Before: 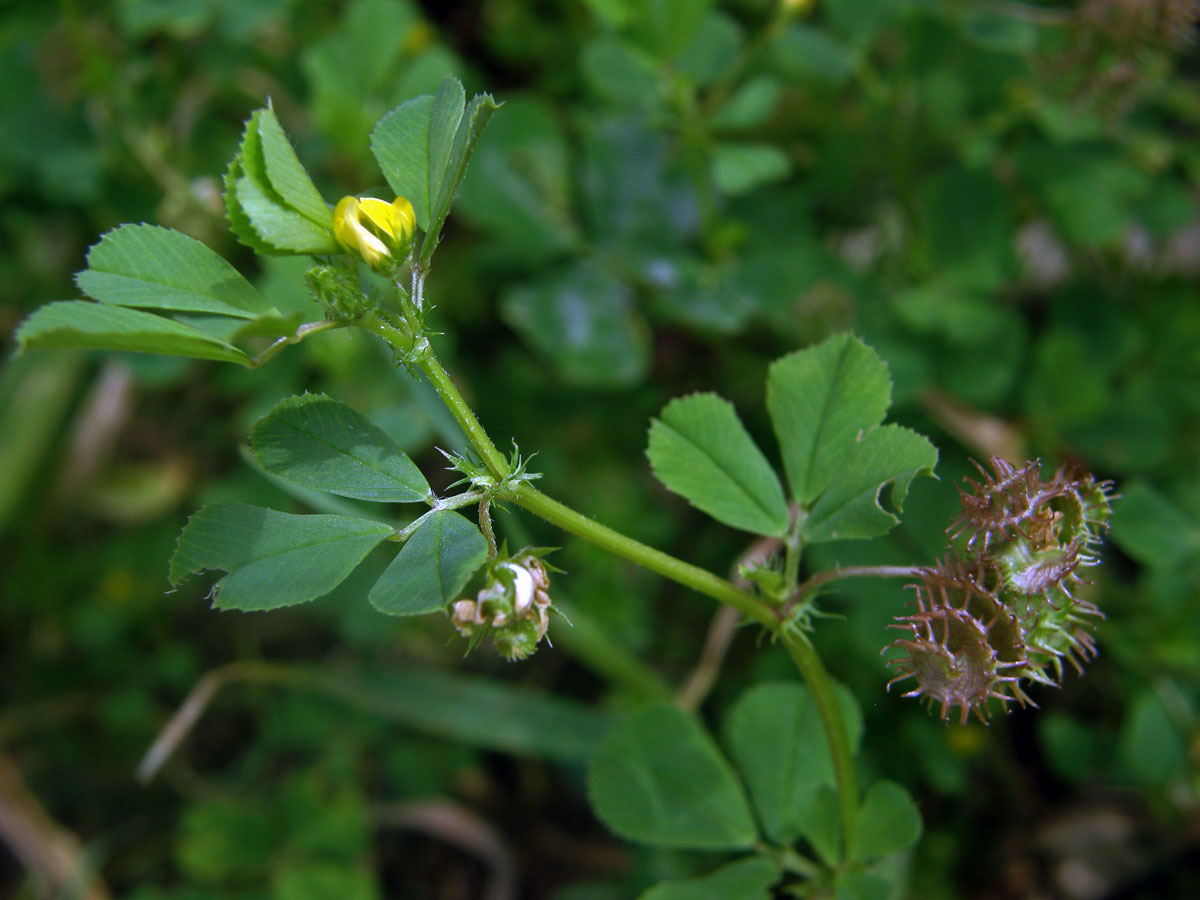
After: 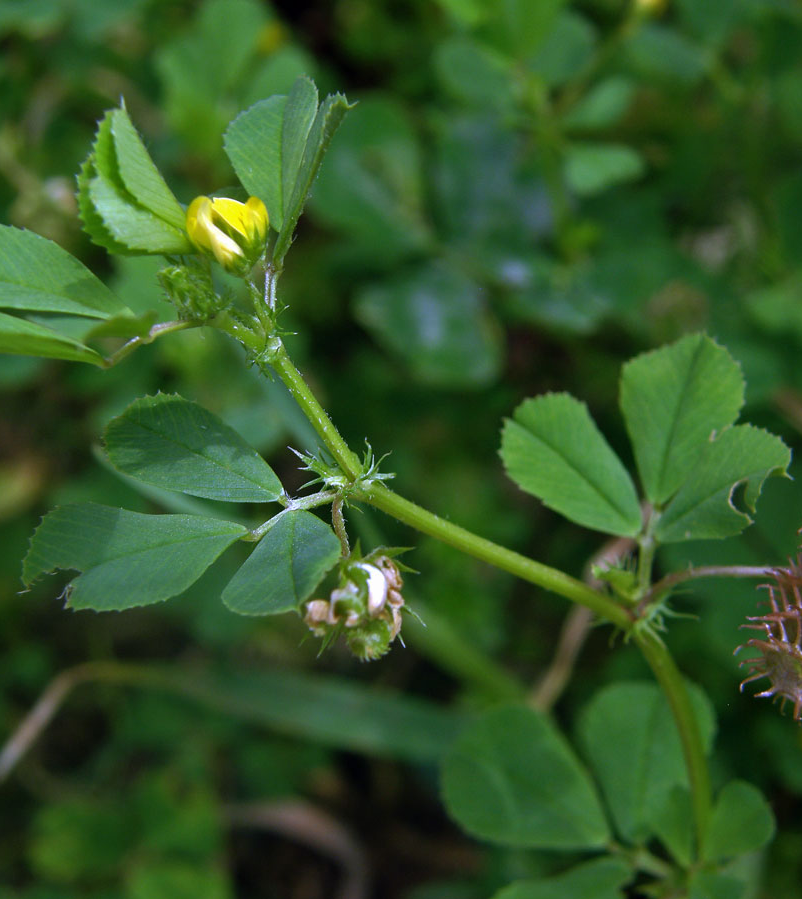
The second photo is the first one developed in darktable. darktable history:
crop and rotate: left 12.251%, right 20.895%
